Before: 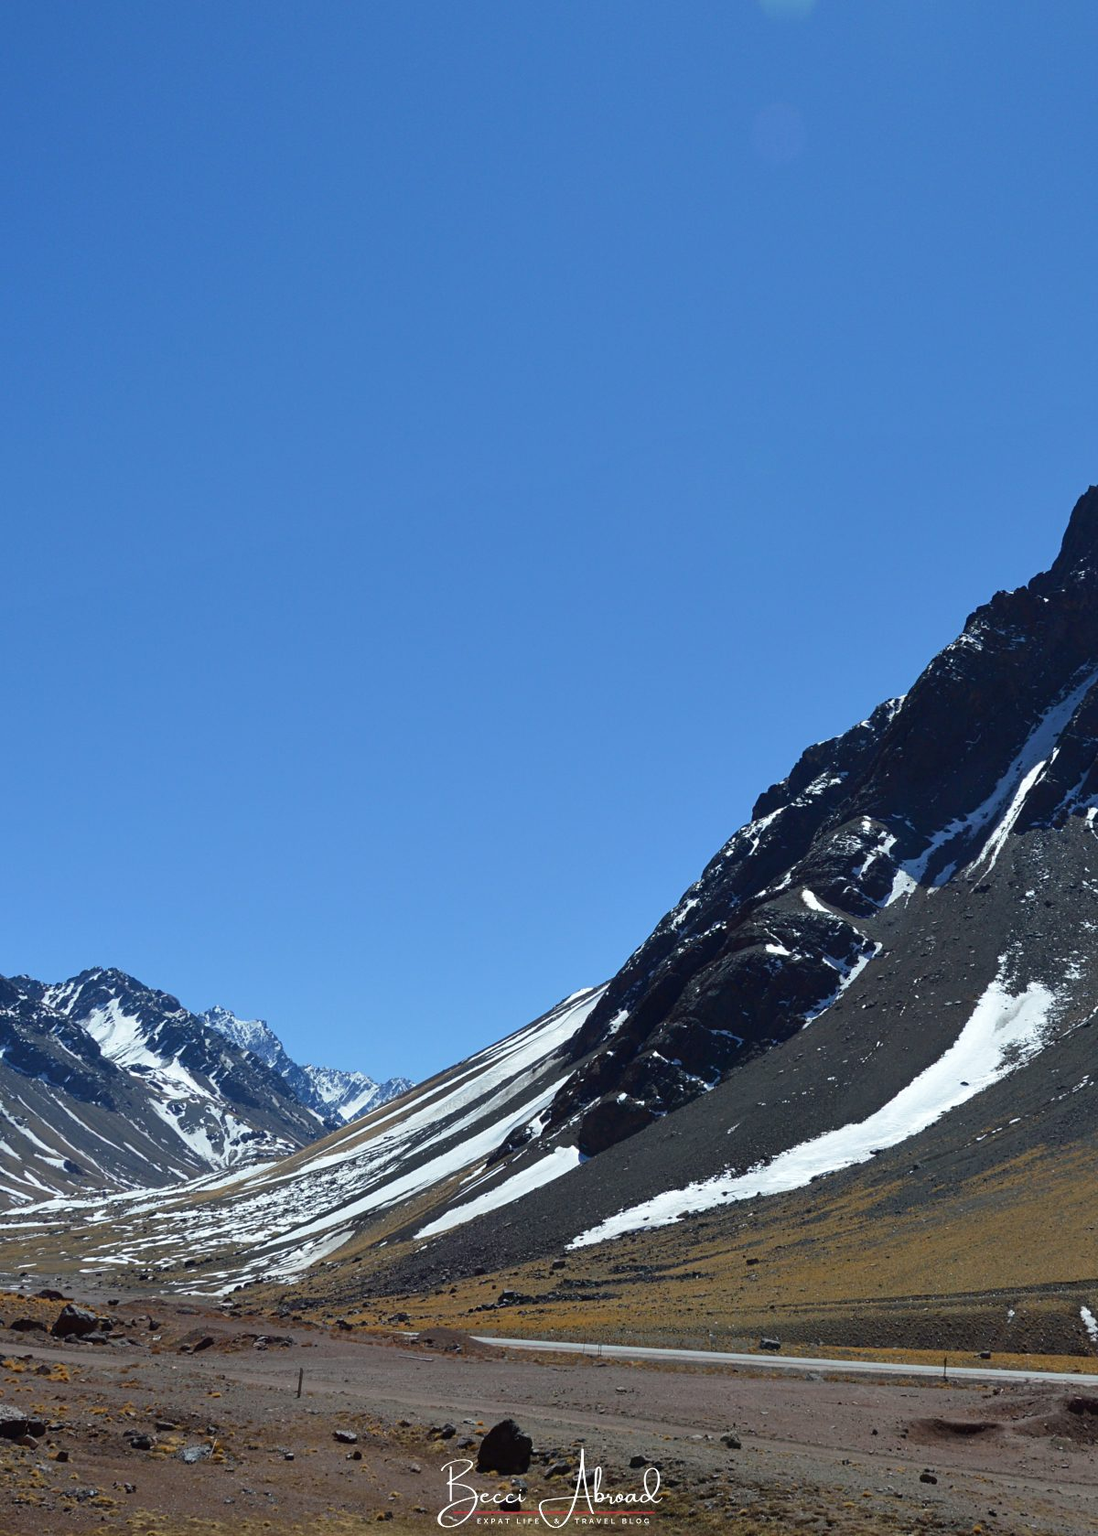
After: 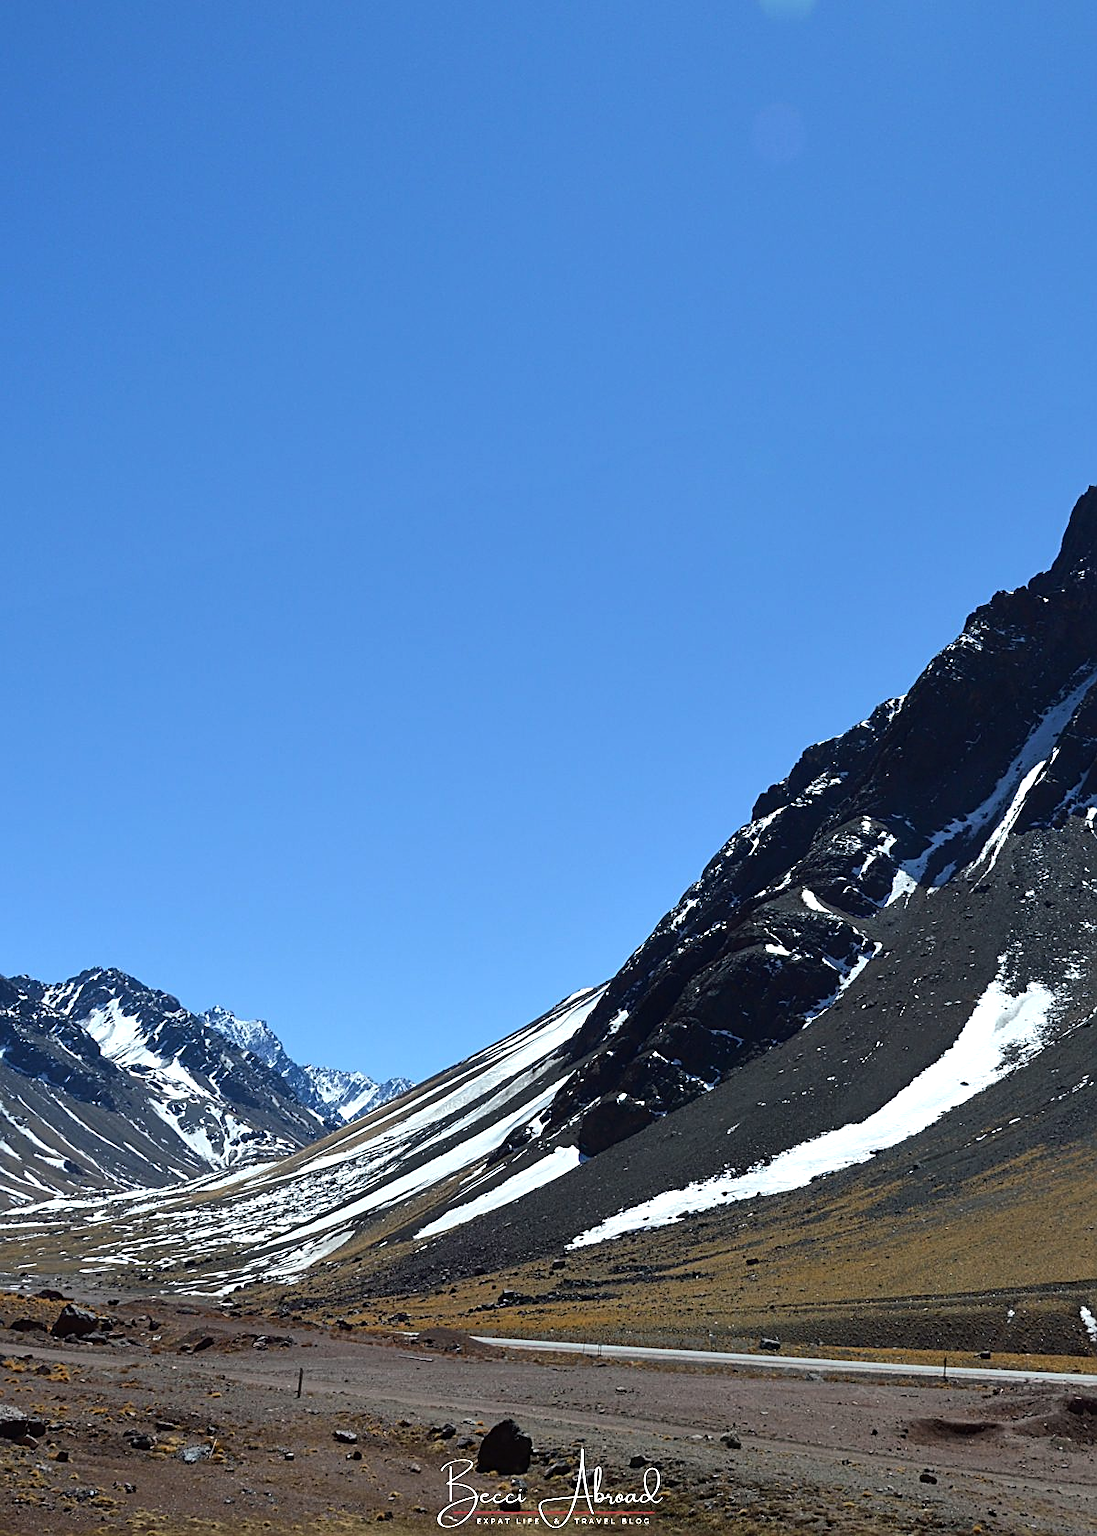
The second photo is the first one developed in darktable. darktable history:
tone equalizer: -8 EV -0.422 EV, -7 EV -0.418 EV, -6 EV -0.348 EV, -5 EV -0.214 EV, -3 EV 0.204 EV, -2 EV 0.304 EV, -1 EV 0.373 EV, +0 EV 0.395 EV, edges refinement/feathering 500, mask exposure compensation -1.57 EV, preserve details no
sharpen: on, module defaults
